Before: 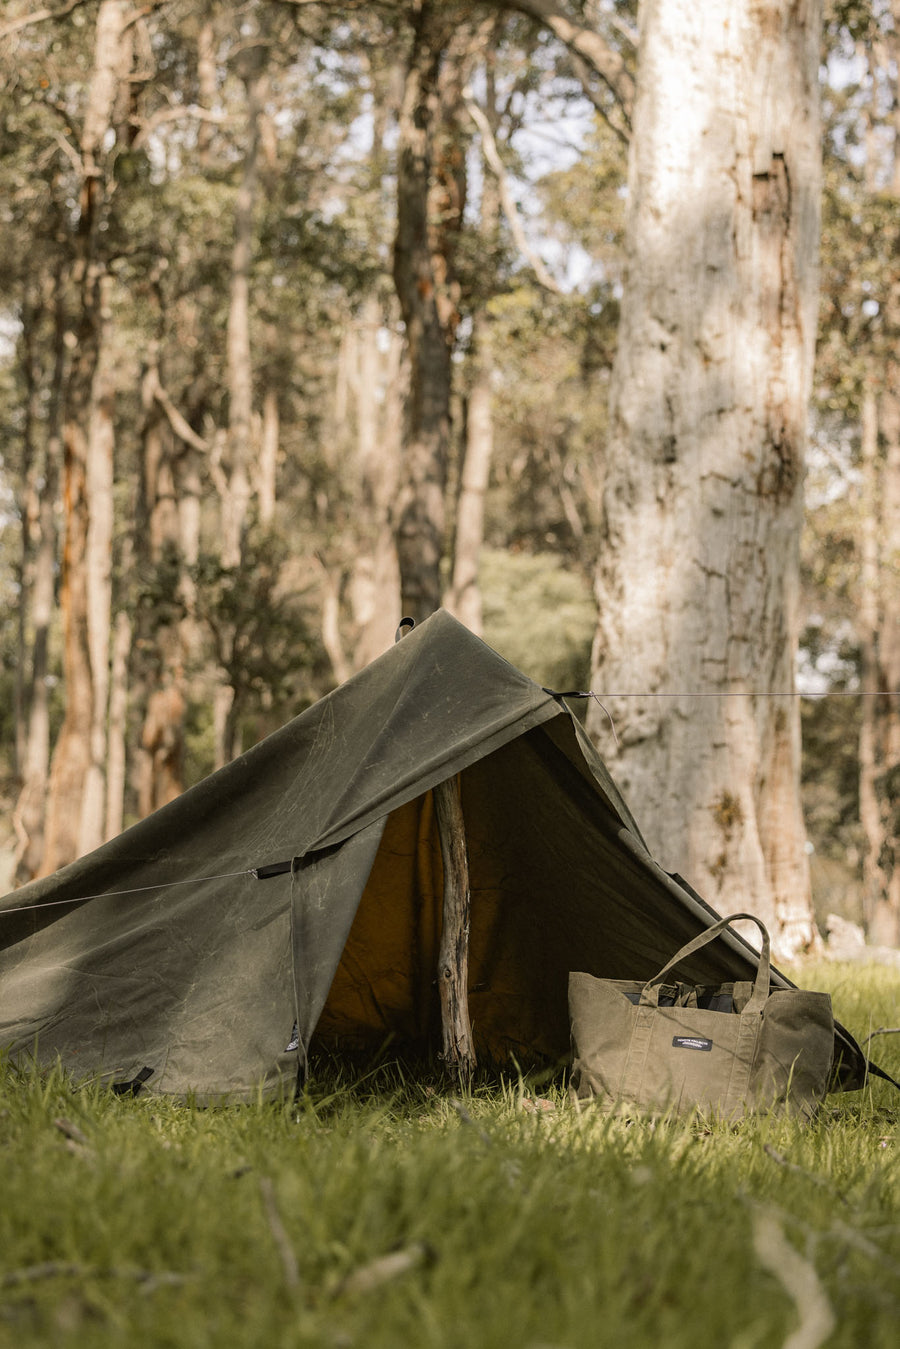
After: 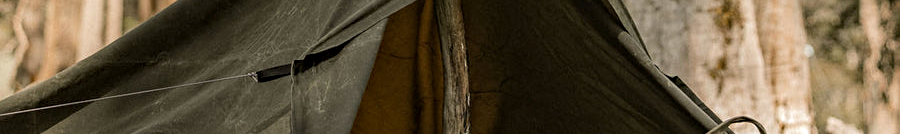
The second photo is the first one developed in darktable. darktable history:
sharpen: amount 0.2
crop and rotate: top 59.084%, bottom 30.916%
local contrast: highlights 100%, shadows 100%, detail 120%, midtone range 0.2
haze removal: compatibility mode true, adaptive false
